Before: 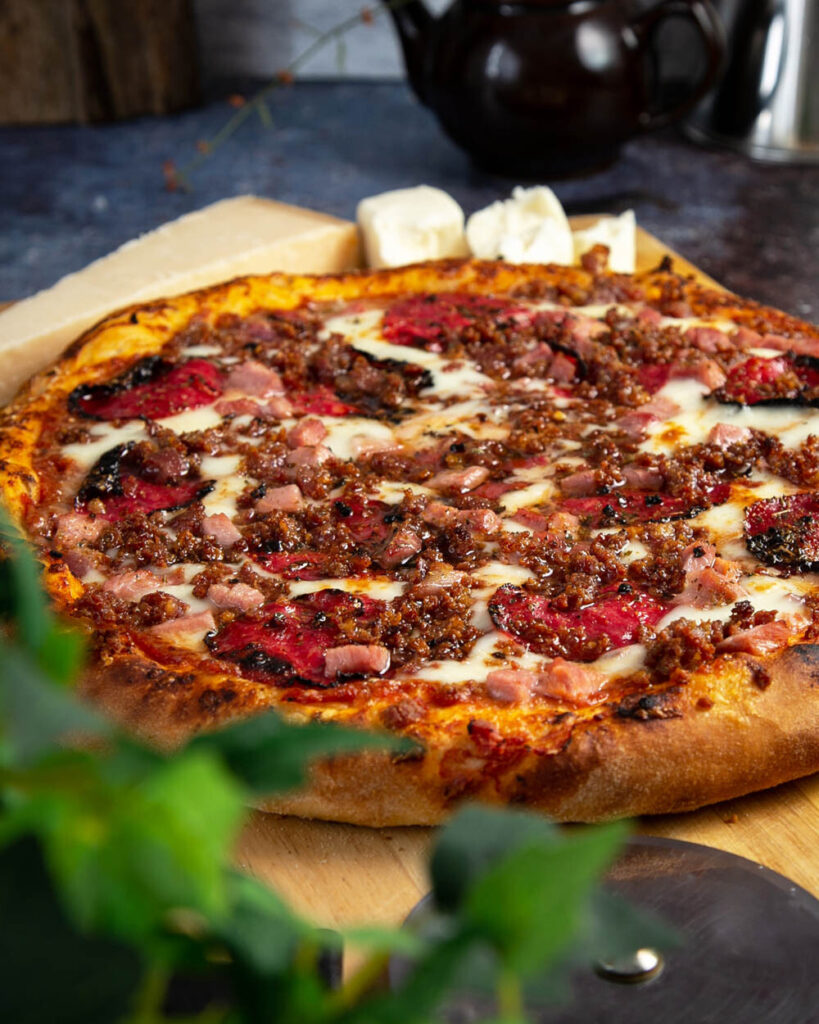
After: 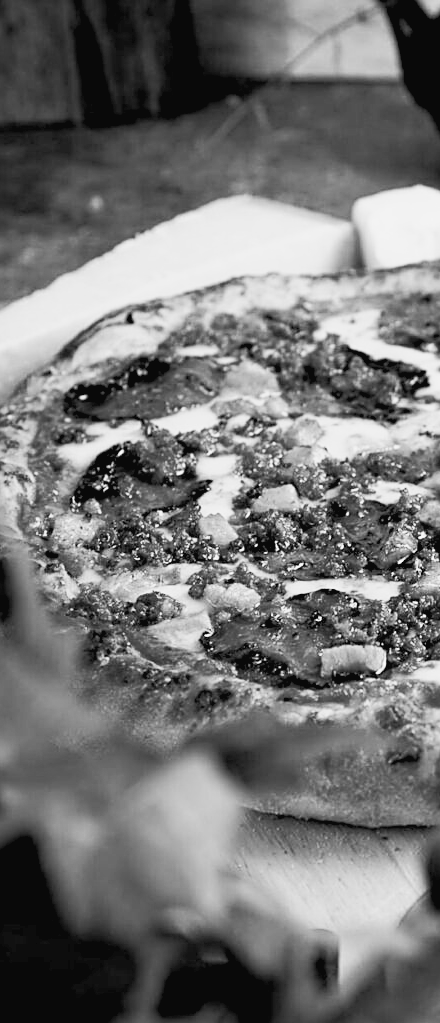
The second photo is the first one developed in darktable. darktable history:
rgb levels: levels [[0.013, 0.434, 0.89], [0, 0.5, 1], [0, 0.5, 1]]
crop: left 0.587%, right 45.588%, bottom 0.086%
sharpen: on, module defaults
color balance: contrast -15%
exposure: exposure 0.078 EV, compensate highlight preservation false
monochrome: on, module defaults
tone curve: curves: ch0 [(0, 0.026) (0.172, 0.194) (0.398, 0.437) (0.469, 0.544) (0.612, 0.741) (0.845, 0.926) (1, 0.968)]; ch1 [(0, 0) (0.437, 0.453) (0.472, 0.467) (0.502, 0.502) (0.531, 0.537) (0.574, 0.583) (0.617, 0.64) (0.699, 0.749) (0.859, 0.919) (1, 1)]; ch2 [(0, 0) (0.33, 0.301) (0.421, 0.443) (0.476, 0.502) (0.511, 0.504) (0.553, 0.55) (0.595, 0.586) (0.664, 0.664) (1, 1)], color space Lab, independent channels, preserve colors none
